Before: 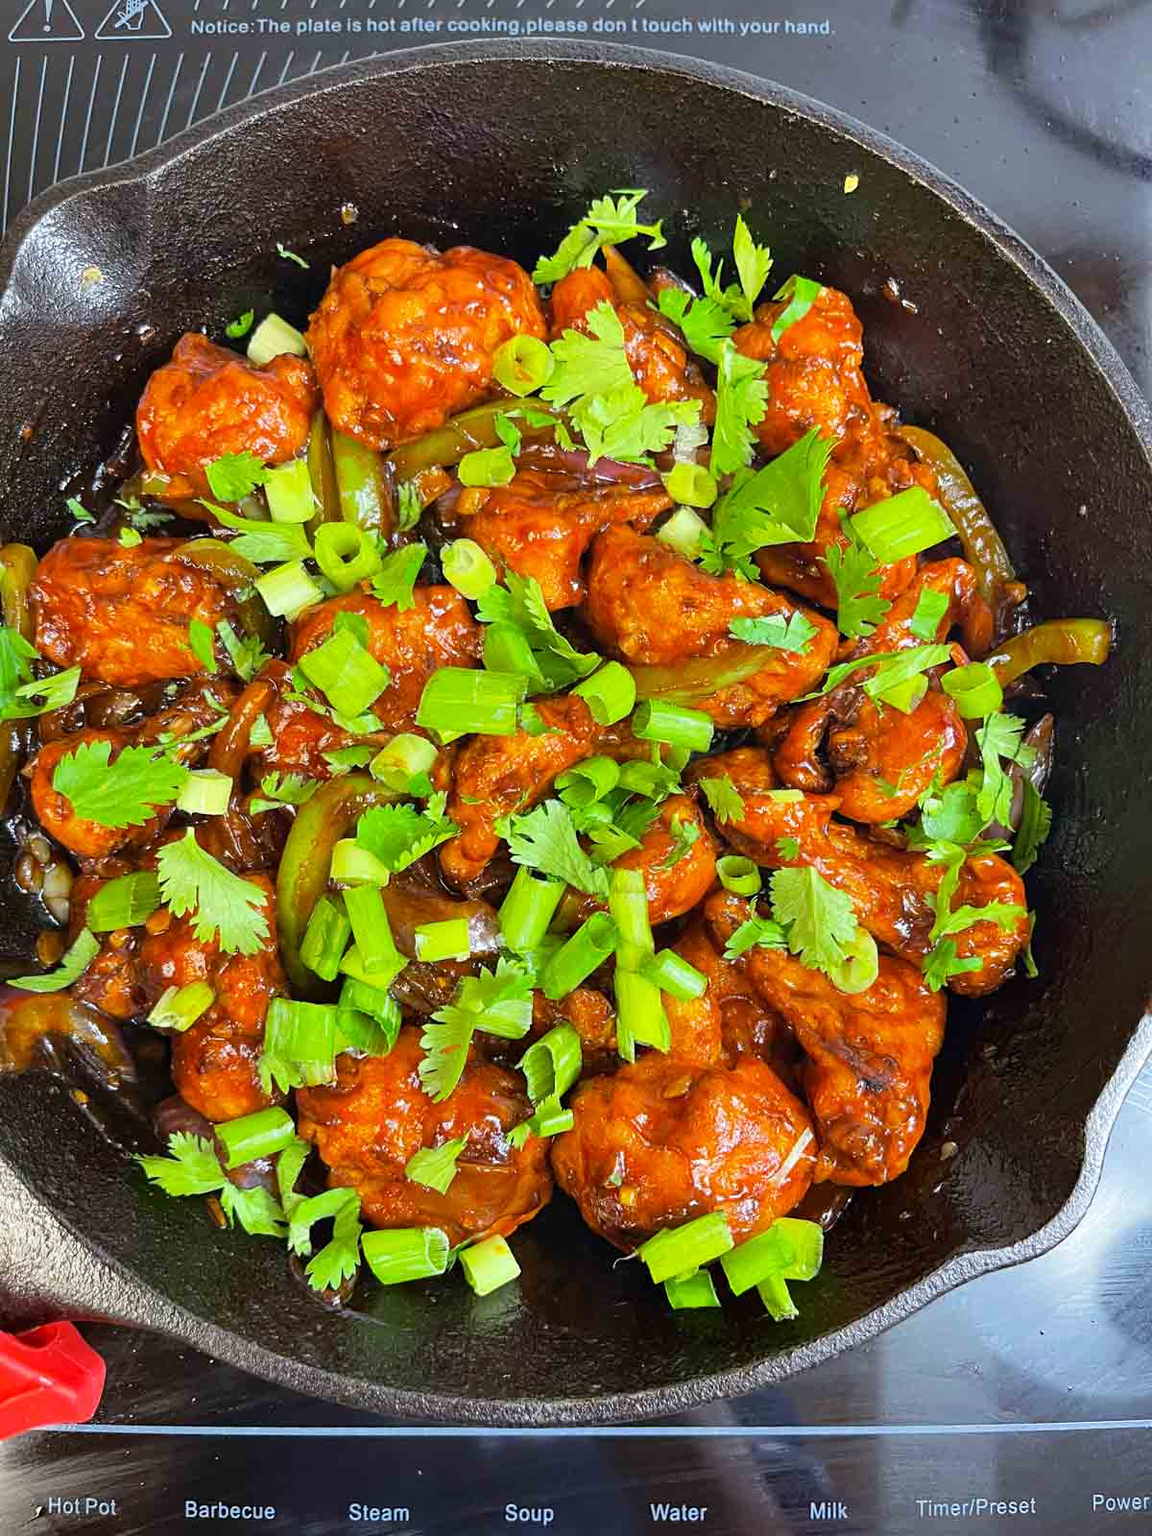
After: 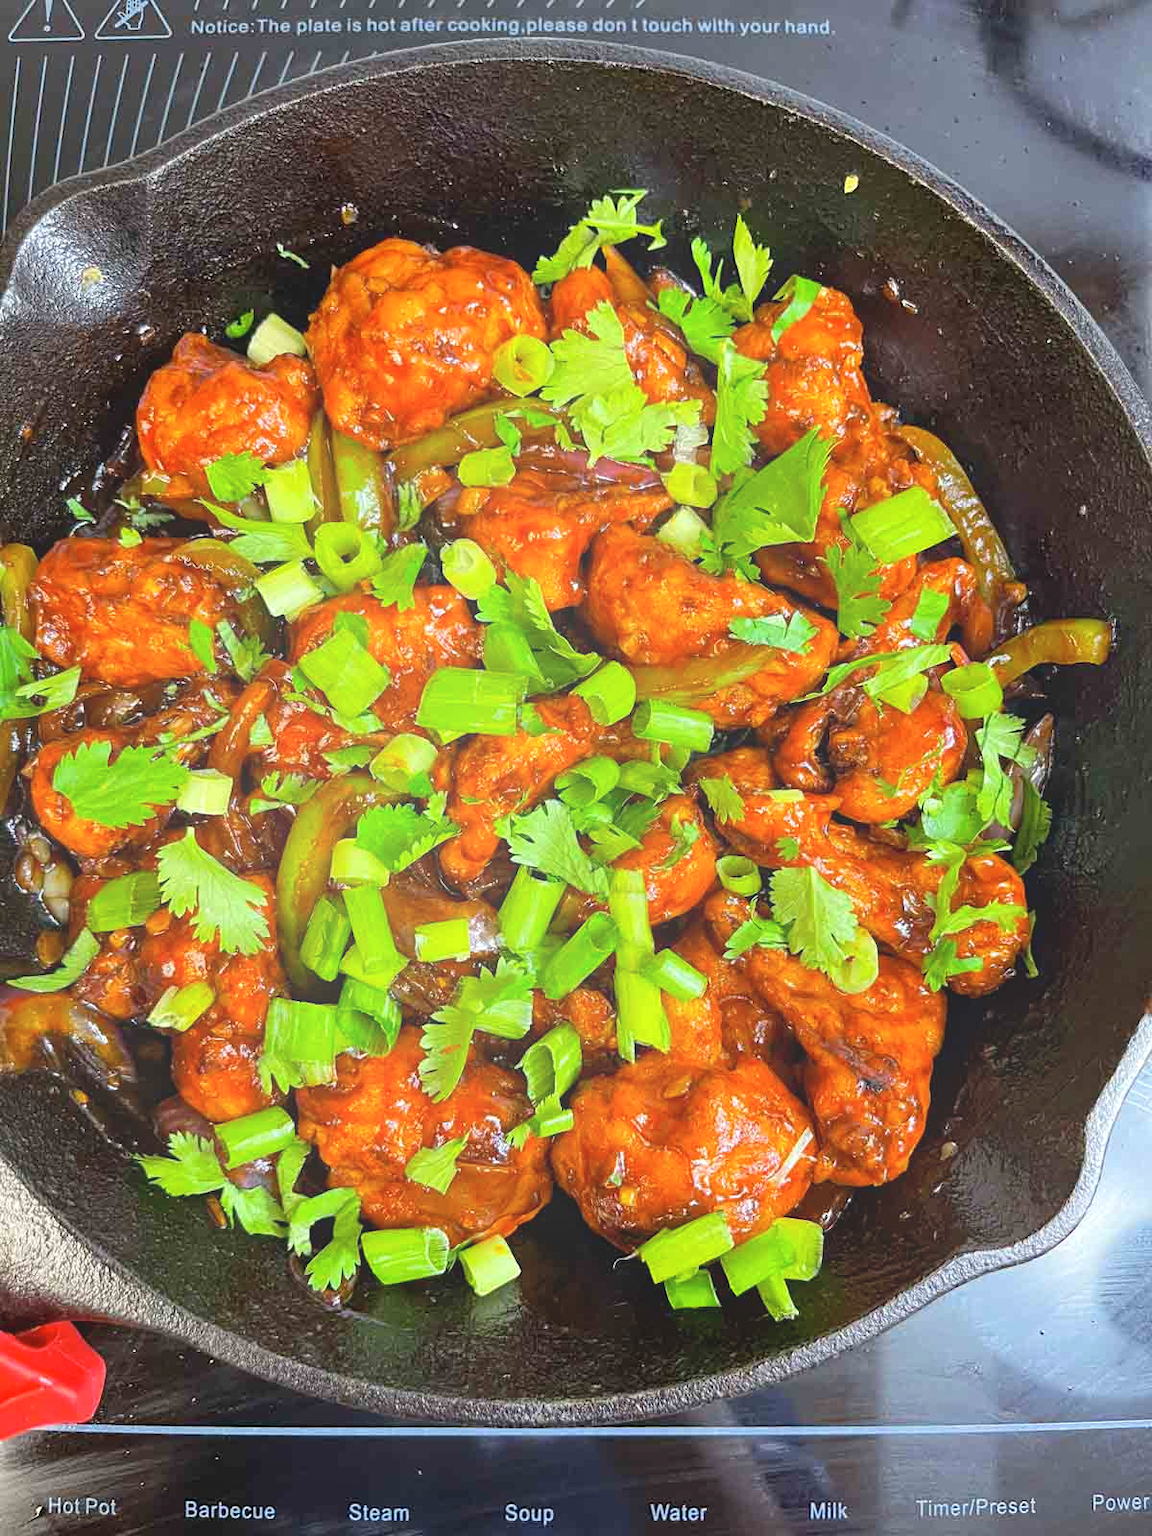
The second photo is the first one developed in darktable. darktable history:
local contrast: highlights 100%, shadows 100%, detail 120%, midtone range 0.2
bloom: size 38%, threshold 95%, strength 30%
